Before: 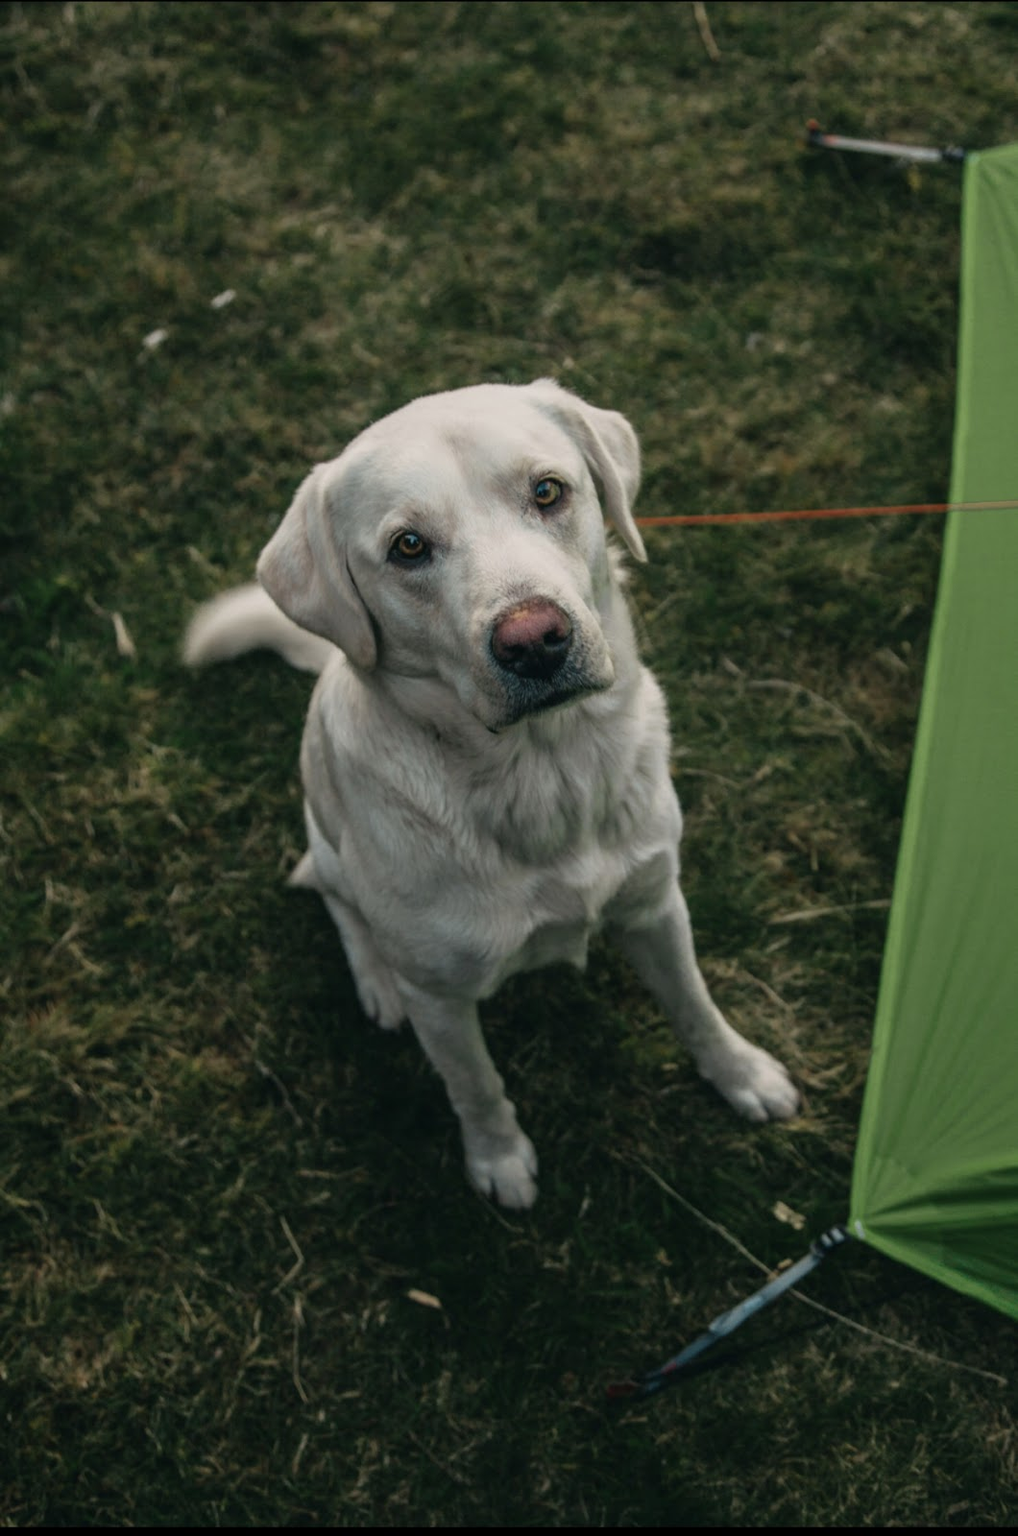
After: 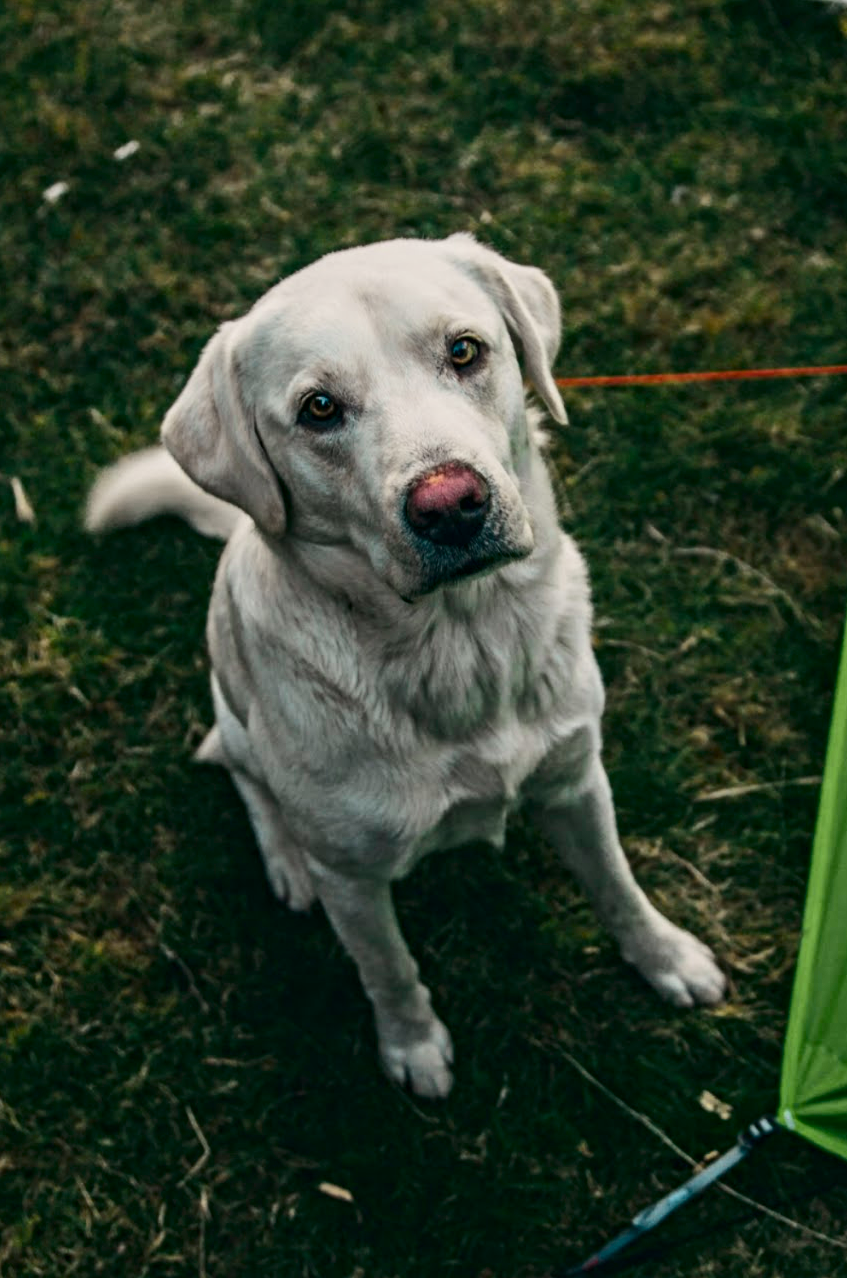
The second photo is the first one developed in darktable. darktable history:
tone curve: curves: ch0 [(0, 0) (0.126, 0.086) (0.338, 0.307) (0.494, 0.531) (0.703, 0.762) (1, 1)]; ch1 [(0, 0) (0.346, 0.324) (0.45, 0.426) (0.5, 0.5) (0.522, 0.517) (0.55, 0.578) (1, 1)]; ch2 [(0, 0) (0.44, 0.424) (0.501, 0.499) (0.554, 0.554) (0.622, 0.667) (0.707, 0.746) (1, 1)], color space Lab, independent channels, preserve colors none
contrast equalizer: y [[0.5, 0.501, 0.525, 0.597, 0.58, 0.514], [0.5 ×6], [0.5 ×6], [0 ×6], [0 ×6]]
crop and rotate: left 10.071%, top 10.071%, right 10.02%, bottom 10.02%
